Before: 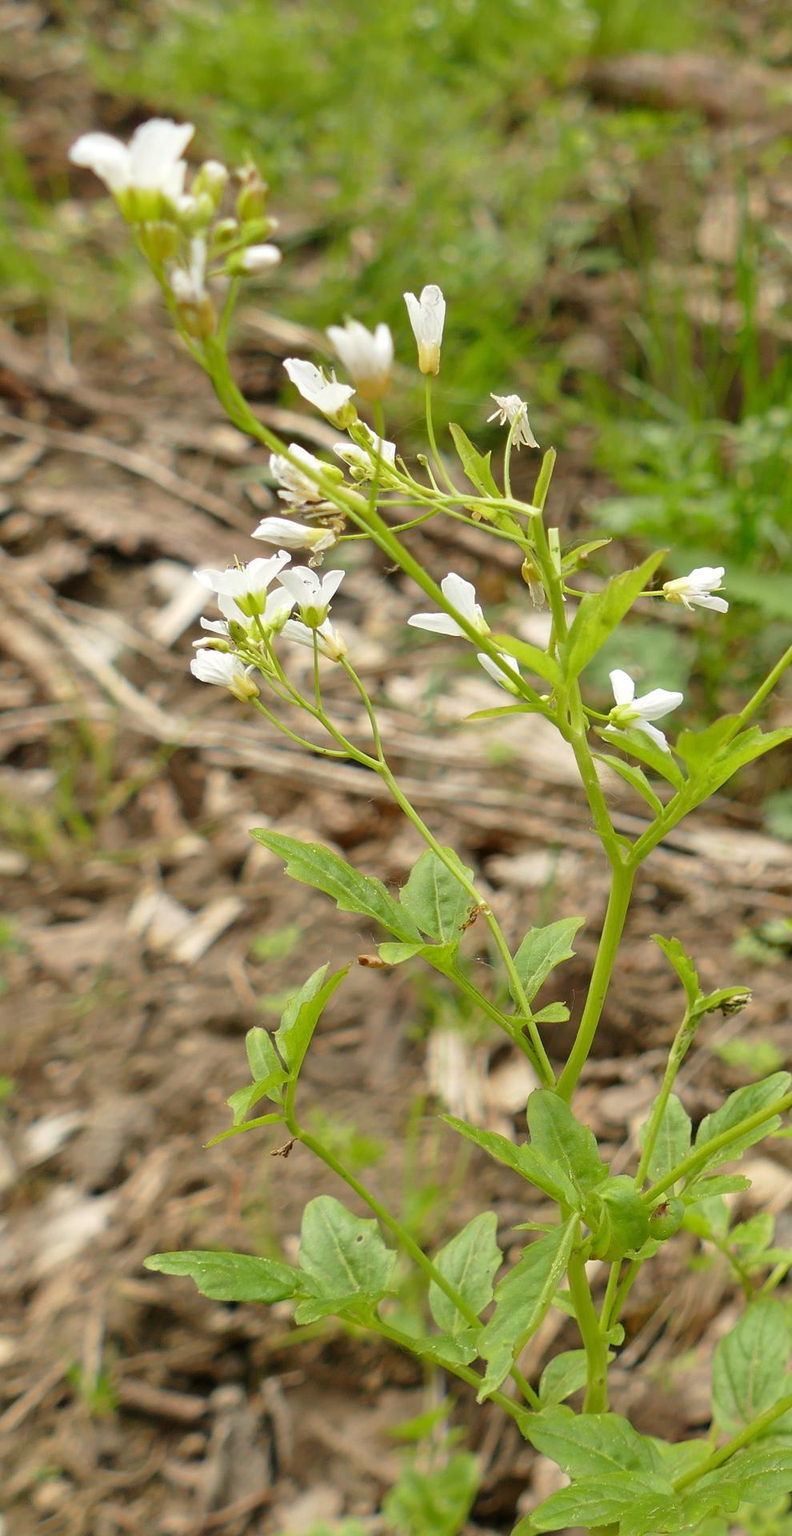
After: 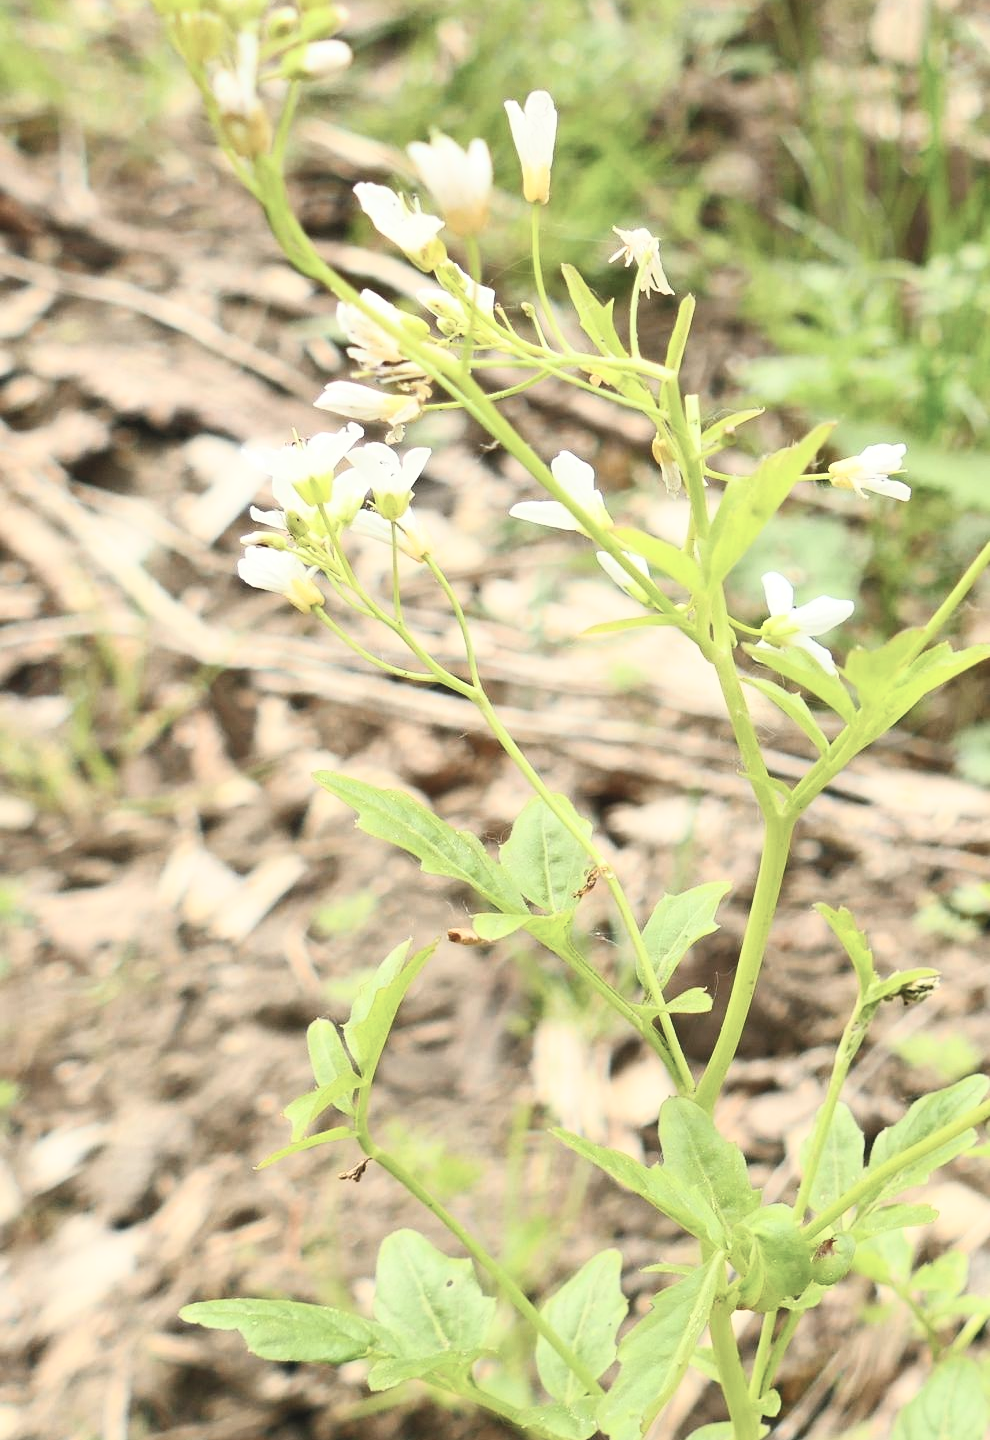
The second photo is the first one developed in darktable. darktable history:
contrast brightness saturation: contrast 0.43, brightness 0.56, saturation -0.19
crop: top 13.819%, bottom 11.169%
